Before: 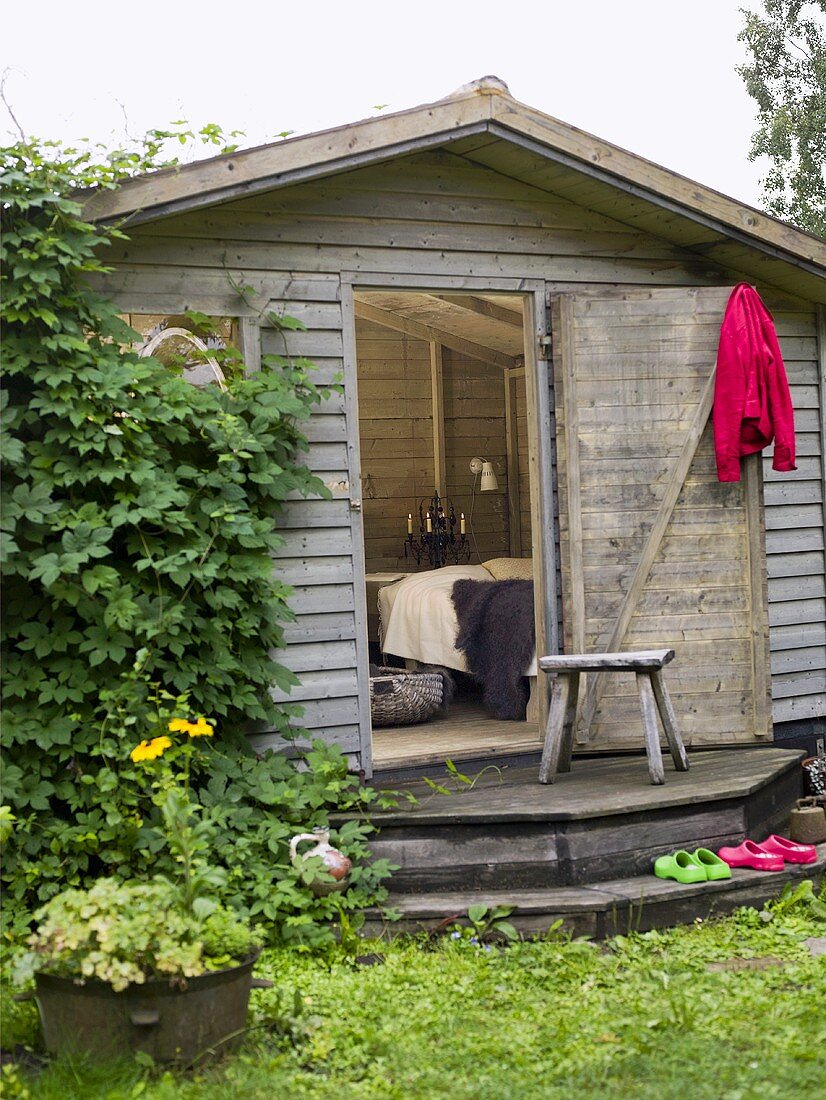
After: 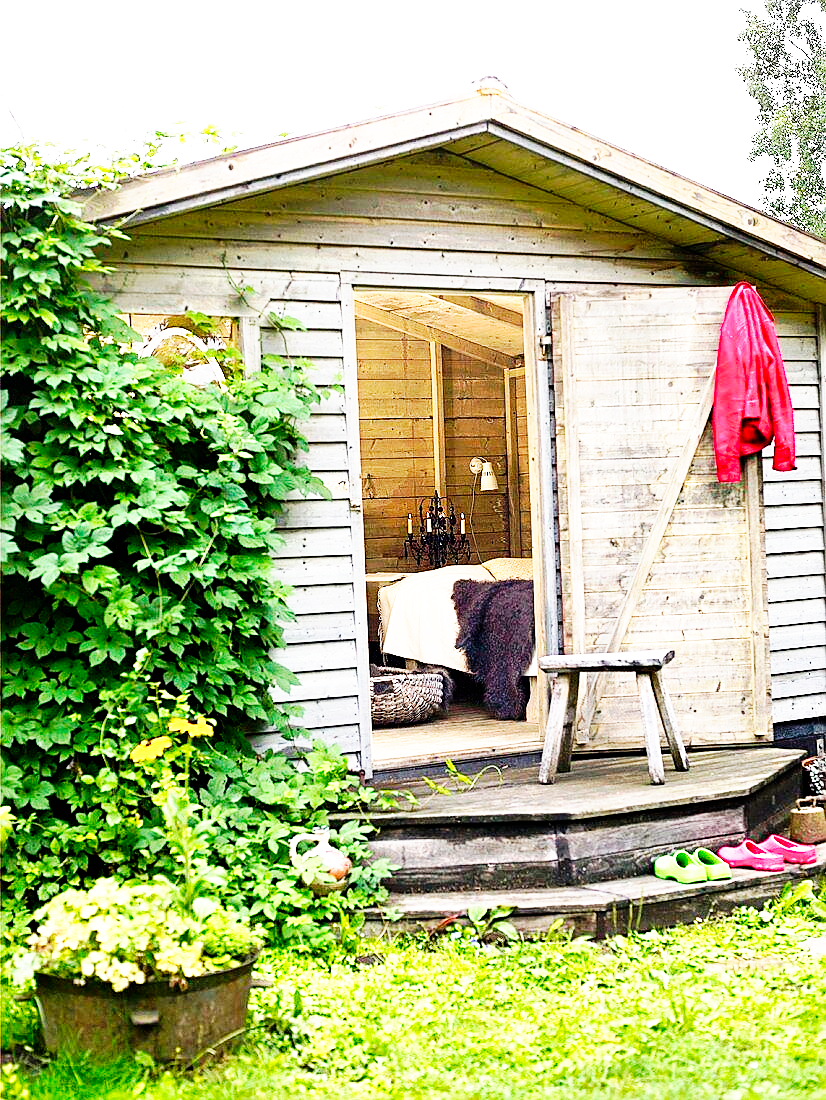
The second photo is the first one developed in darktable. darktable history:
sharpen: on, module defaults
exposure: black level correction 0.001, exposure 0.675 EV, compensate highlight preservation false
base curve: curves: ch0 [(0, 0) (0.007, 0.004) (0.027, 0.03) (0.046, 0.07) (0.207, 0.54) (0.442, 0.872) (0.673, 0.972) (1, 1)], preserve colors none
